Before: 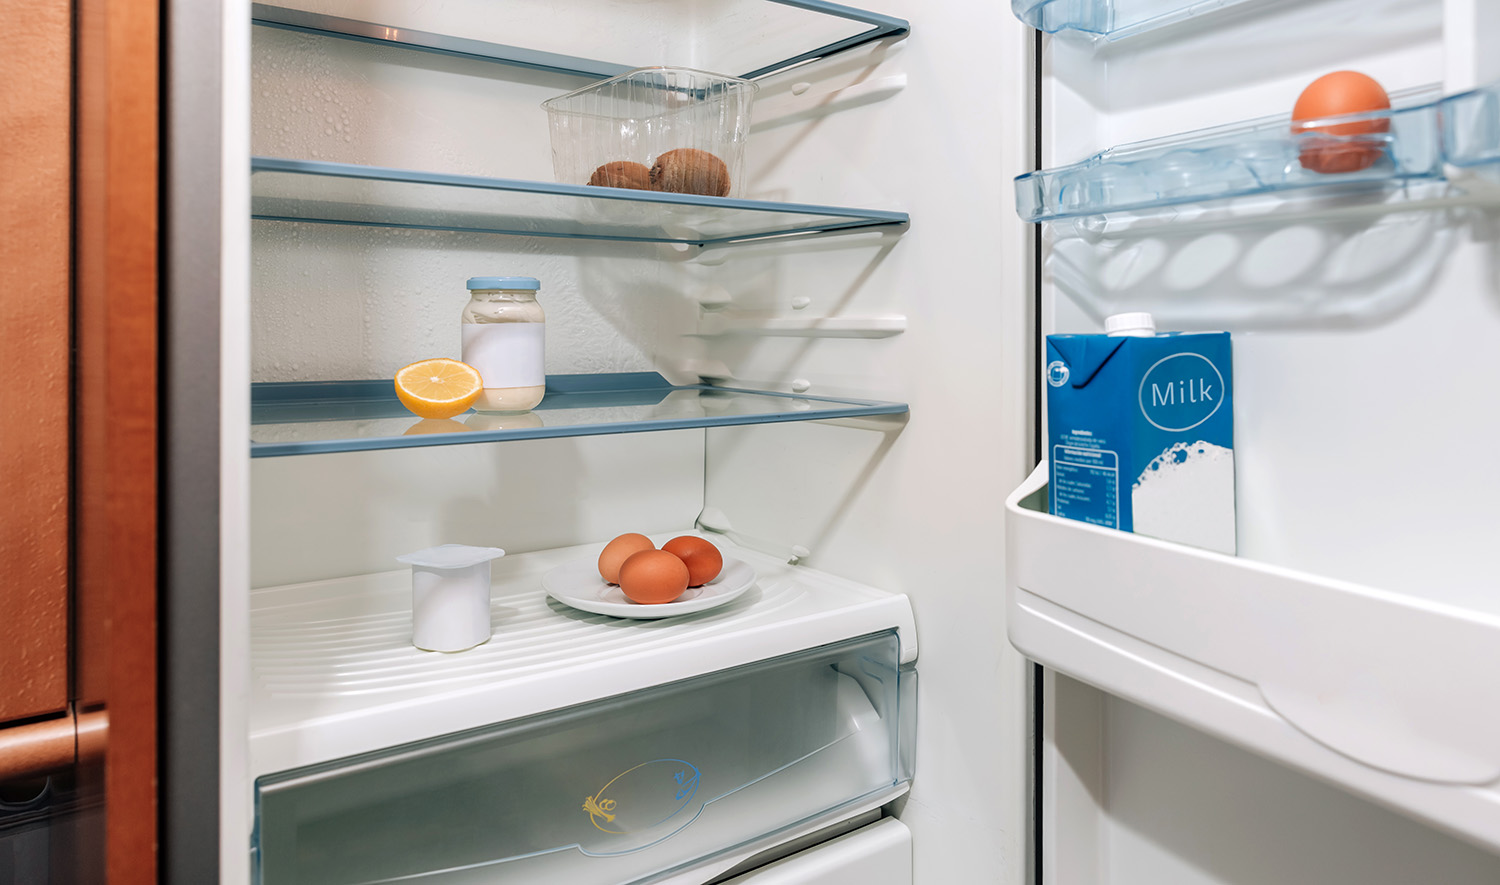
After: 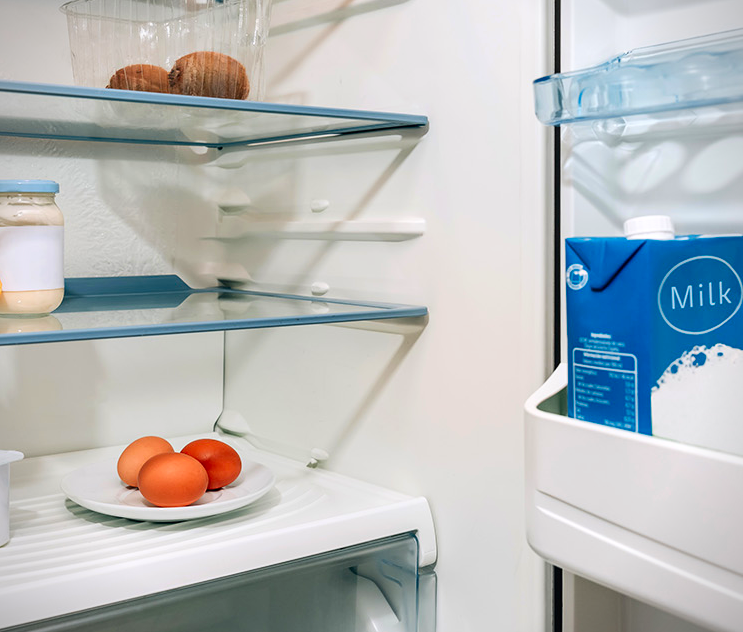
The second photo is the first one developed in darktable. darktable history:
crop: left 32.075%, top 10.976%, right 18.355%, bottom 17.596%
contrast brightness saturation: contrast 0.16, saturation 0.32
vignetting: fall-off start 92.6%, brightness -0.52, saturation -0.51, center (-0.012, 0)
